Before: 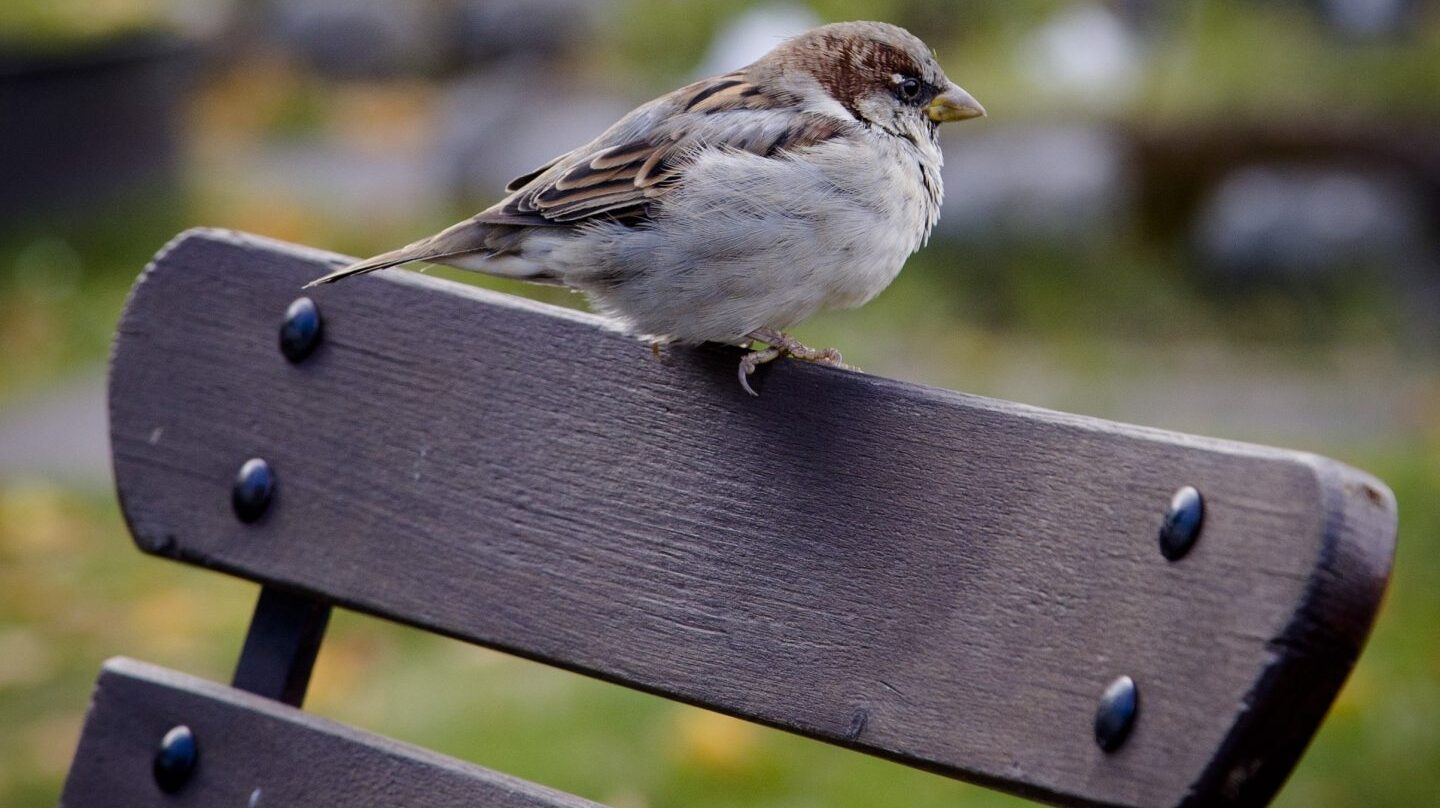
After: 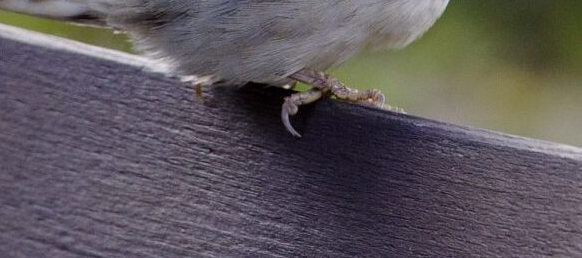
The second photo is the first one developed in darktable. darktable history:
exposure: compensate highlight preservation false
crop: left 31.751%, top 32.172%, right 27.8%, bottom 35.83%
